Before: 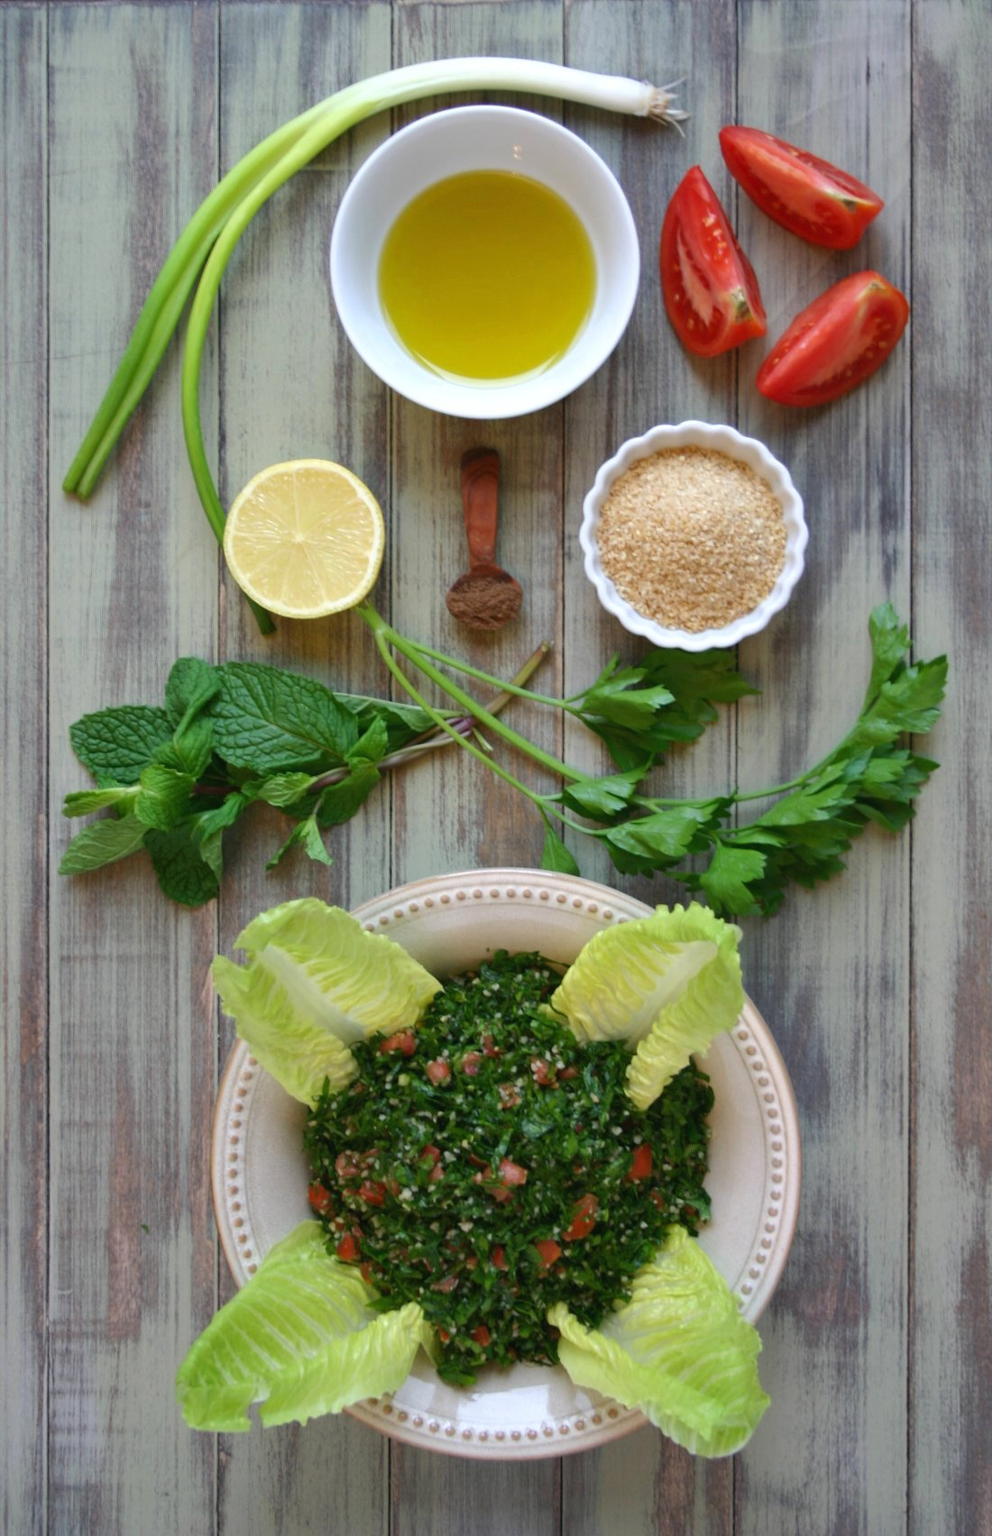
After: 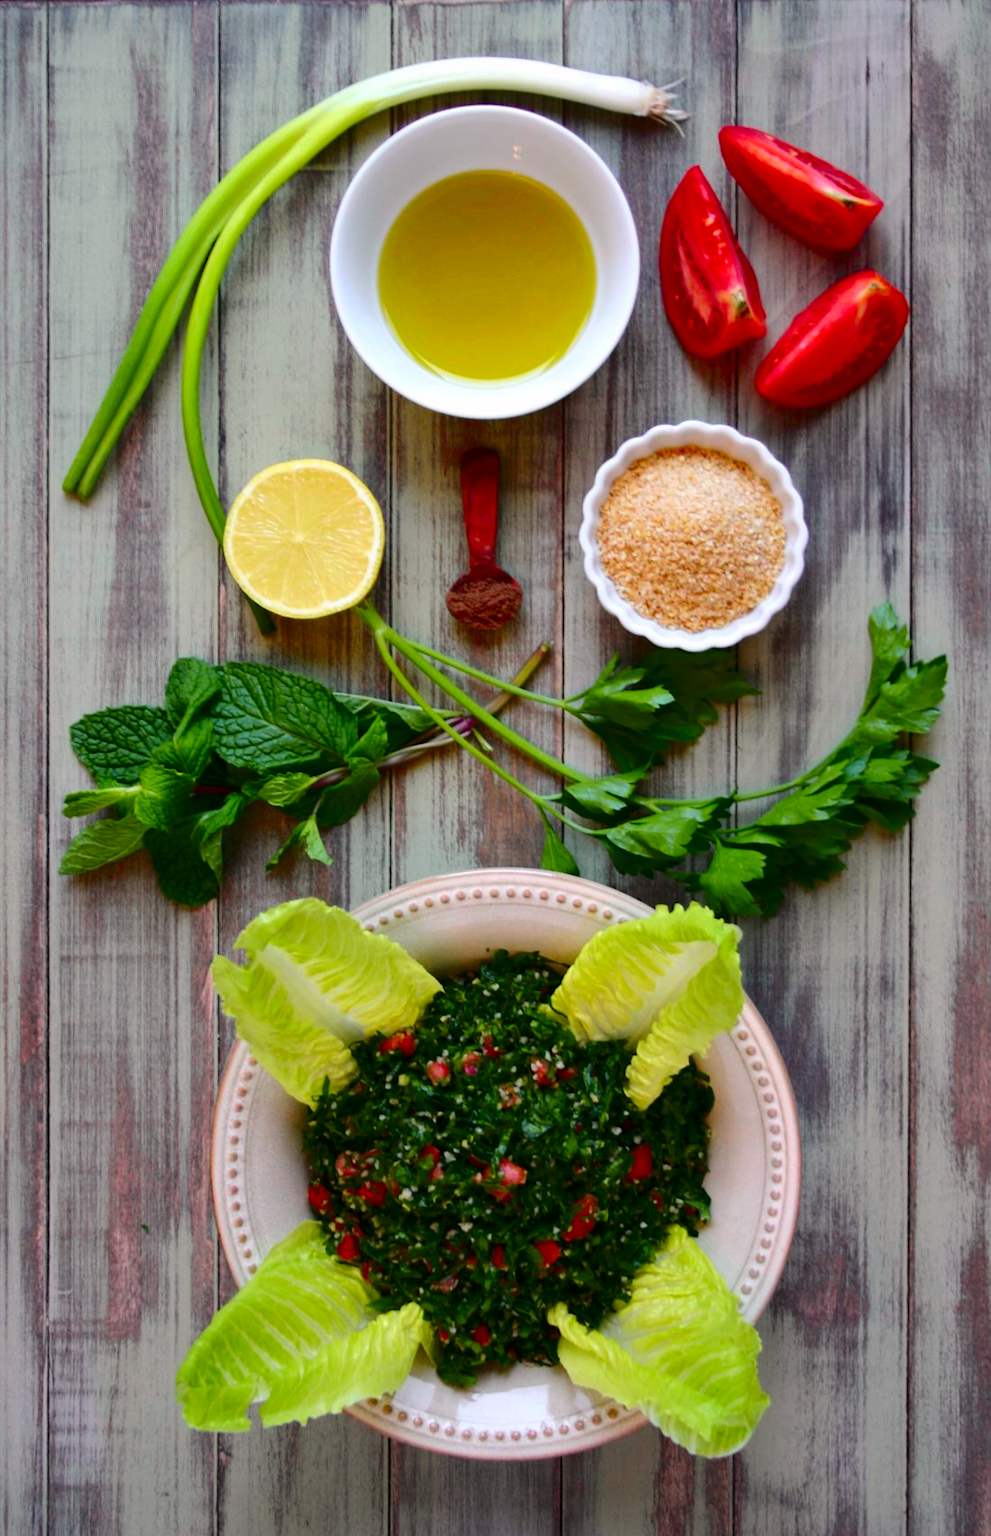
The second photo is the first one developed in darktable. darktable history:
tone curve: curves: ch0 [(0, 0) (0.106, 0.026) (0.275, 0.155) (0.392, 0.314) (0.513, 0.481) (0.657, 0.667) (1, 1)]; ch1 [(0, 0) (0.5, 0.511) (0.536, 0.579) (0.587, 0.69) (1, 1)]; ch2 [(0, 0) (0.5, 0.5) (0.55, 0.552) (0.625, 0.699) (1, 1)], color space Lab, independent channels, preserve colors none
